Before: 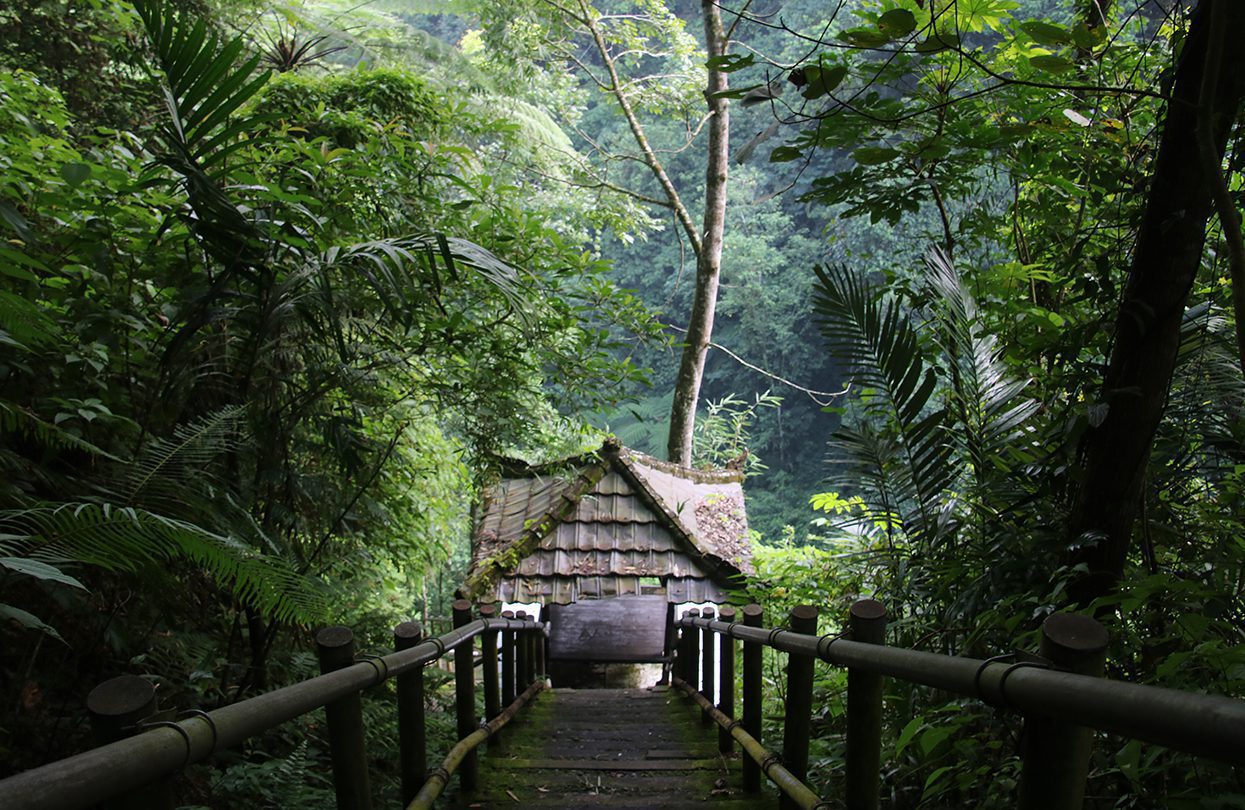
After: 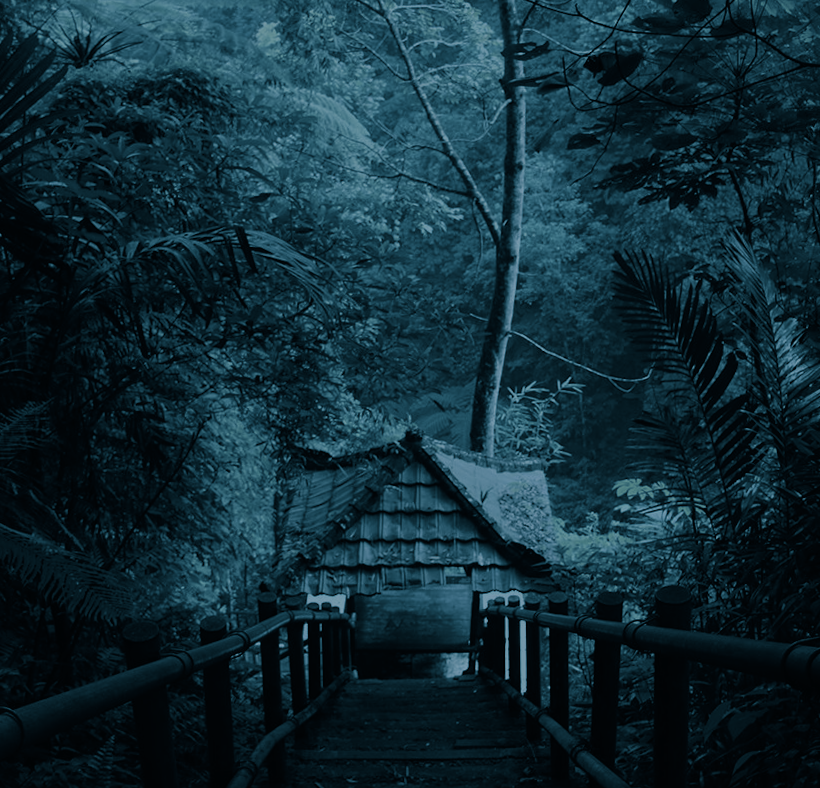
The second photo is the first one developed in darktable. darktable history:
color calibration: illuminant Planckian (black body), x 0.351, y 0.352, temperature 4794.27 K
rotate and perspective: rotation -1°, crop left 0.011, crop right 0.989, crop top 0.025, crop bottom 0.975
crop and rotate: left 15.546%, right 17.787%
split-toning: shadows › hue 212.4°, balance -70
tone equalizer: -8 EV -2 EV, -7 EV -2 EV, -6 EV -2 EV, -5 EV -2 EV, -4 EV -2 EV, -3 EV -2 EV, -2 EV -2 EV, -1 EV -1.63 EV, +0 EV -2 EV
color correction: highlights a* 2.75, highlights b* 5, shadows a* -2.04, shadows b* -4.84, saturation 0.8
white balance: red 0.98, blue 1.034
